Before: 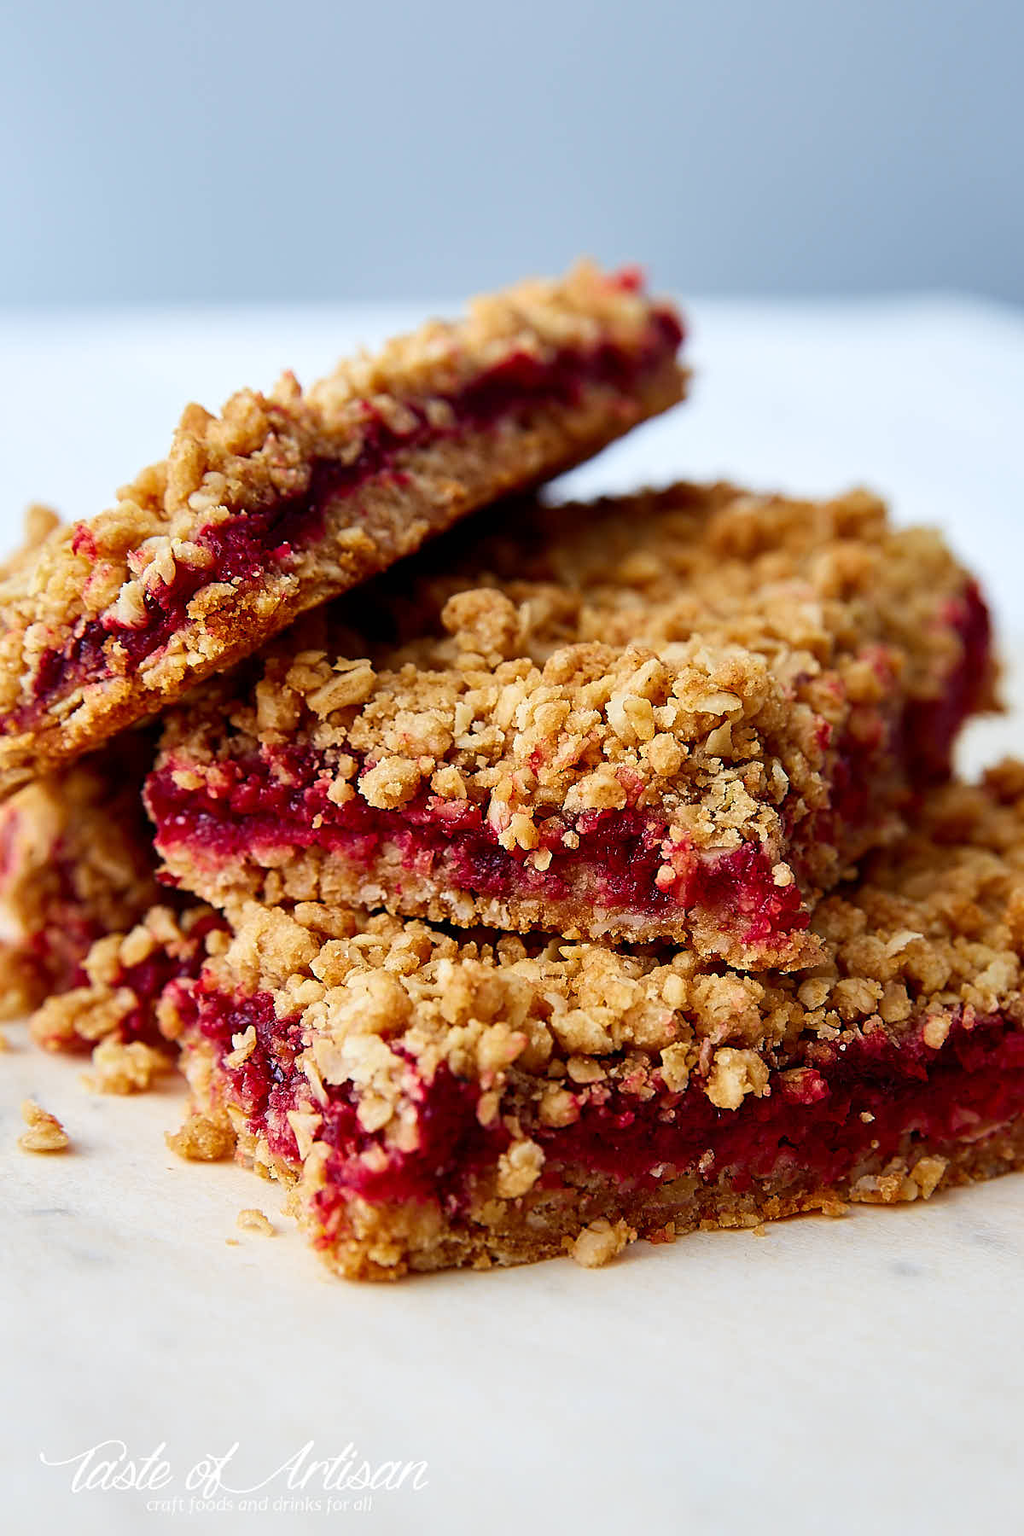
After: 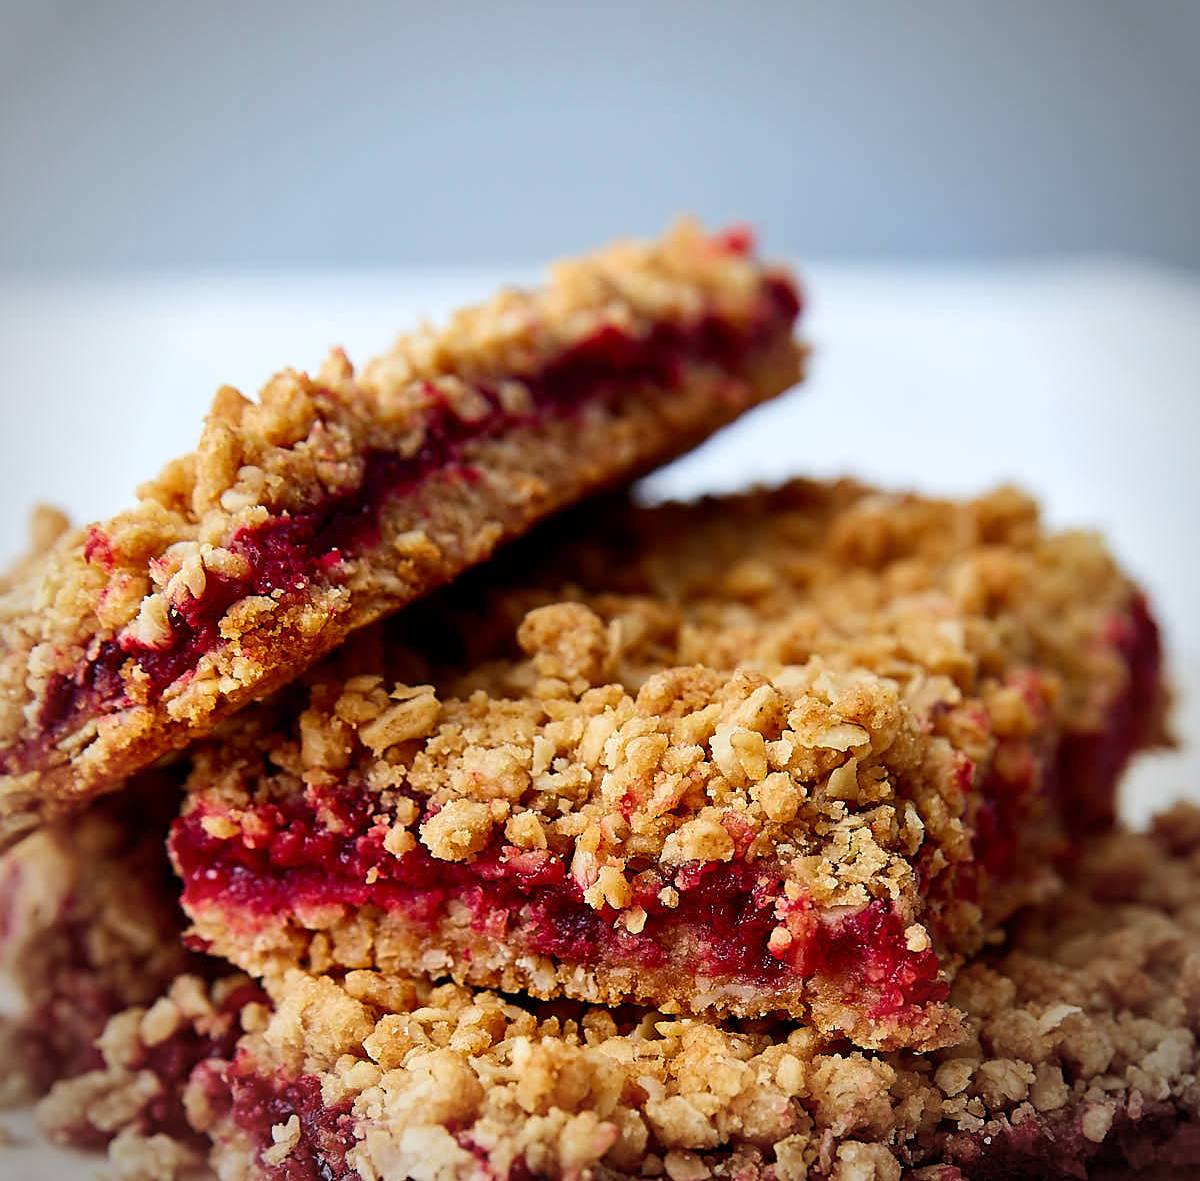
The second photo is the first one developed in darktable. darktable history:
crop and rotate: top 4.848%, bottom 29.503%
vignetting: on, module defaults
